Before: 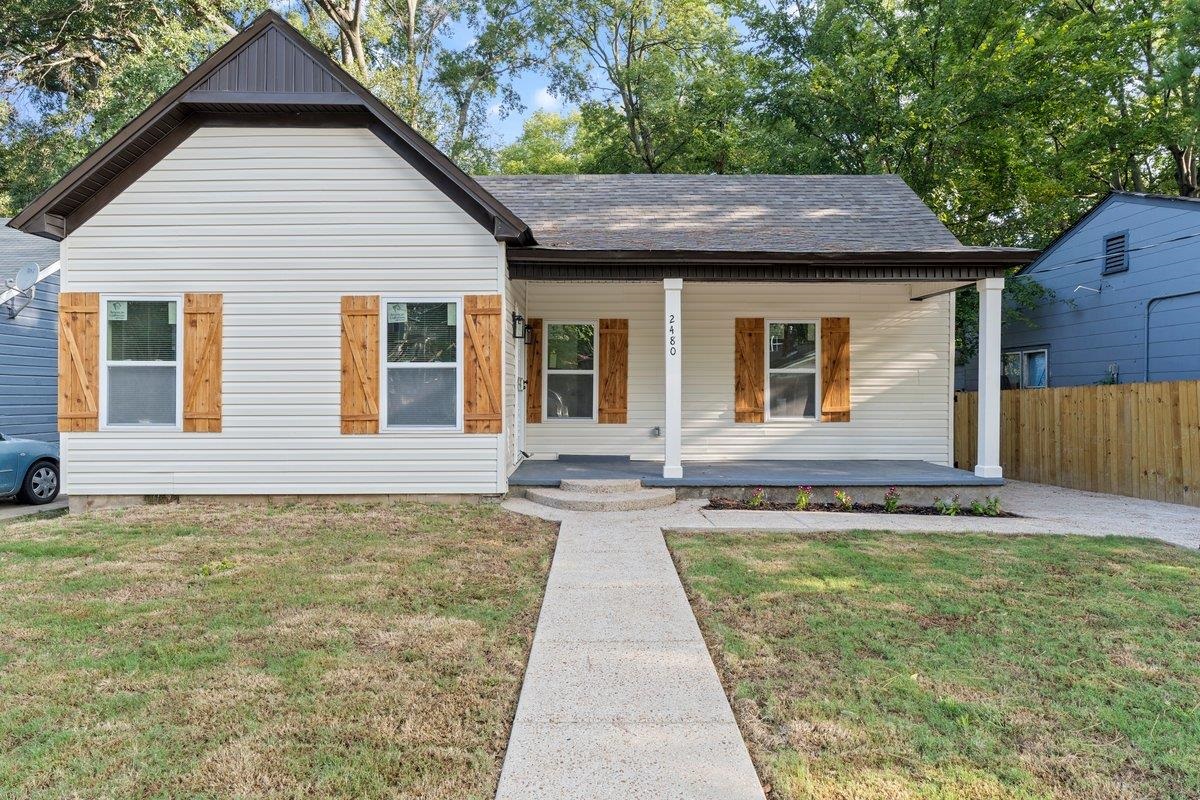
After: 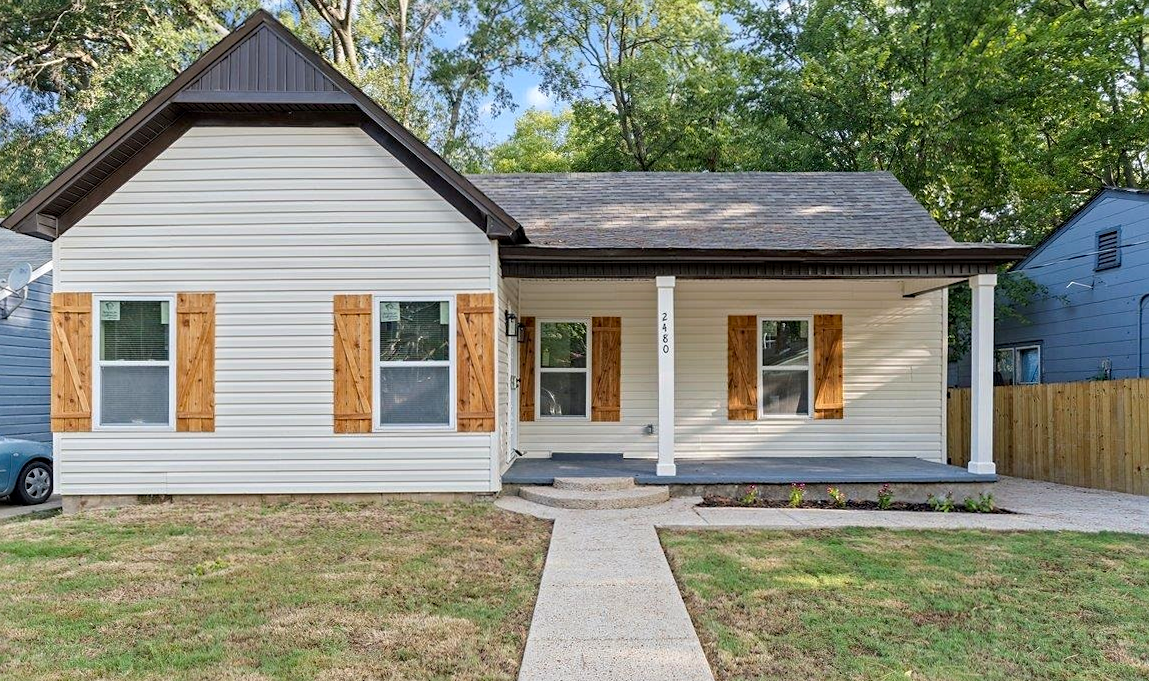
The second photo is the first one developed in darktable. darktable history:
crop and rotate: angle 0.233°, left 0.358%, right 3.226%, bottom 14.273%
sharpen: amount 0.21
haze removal: compatibility mode true, adaptive false
